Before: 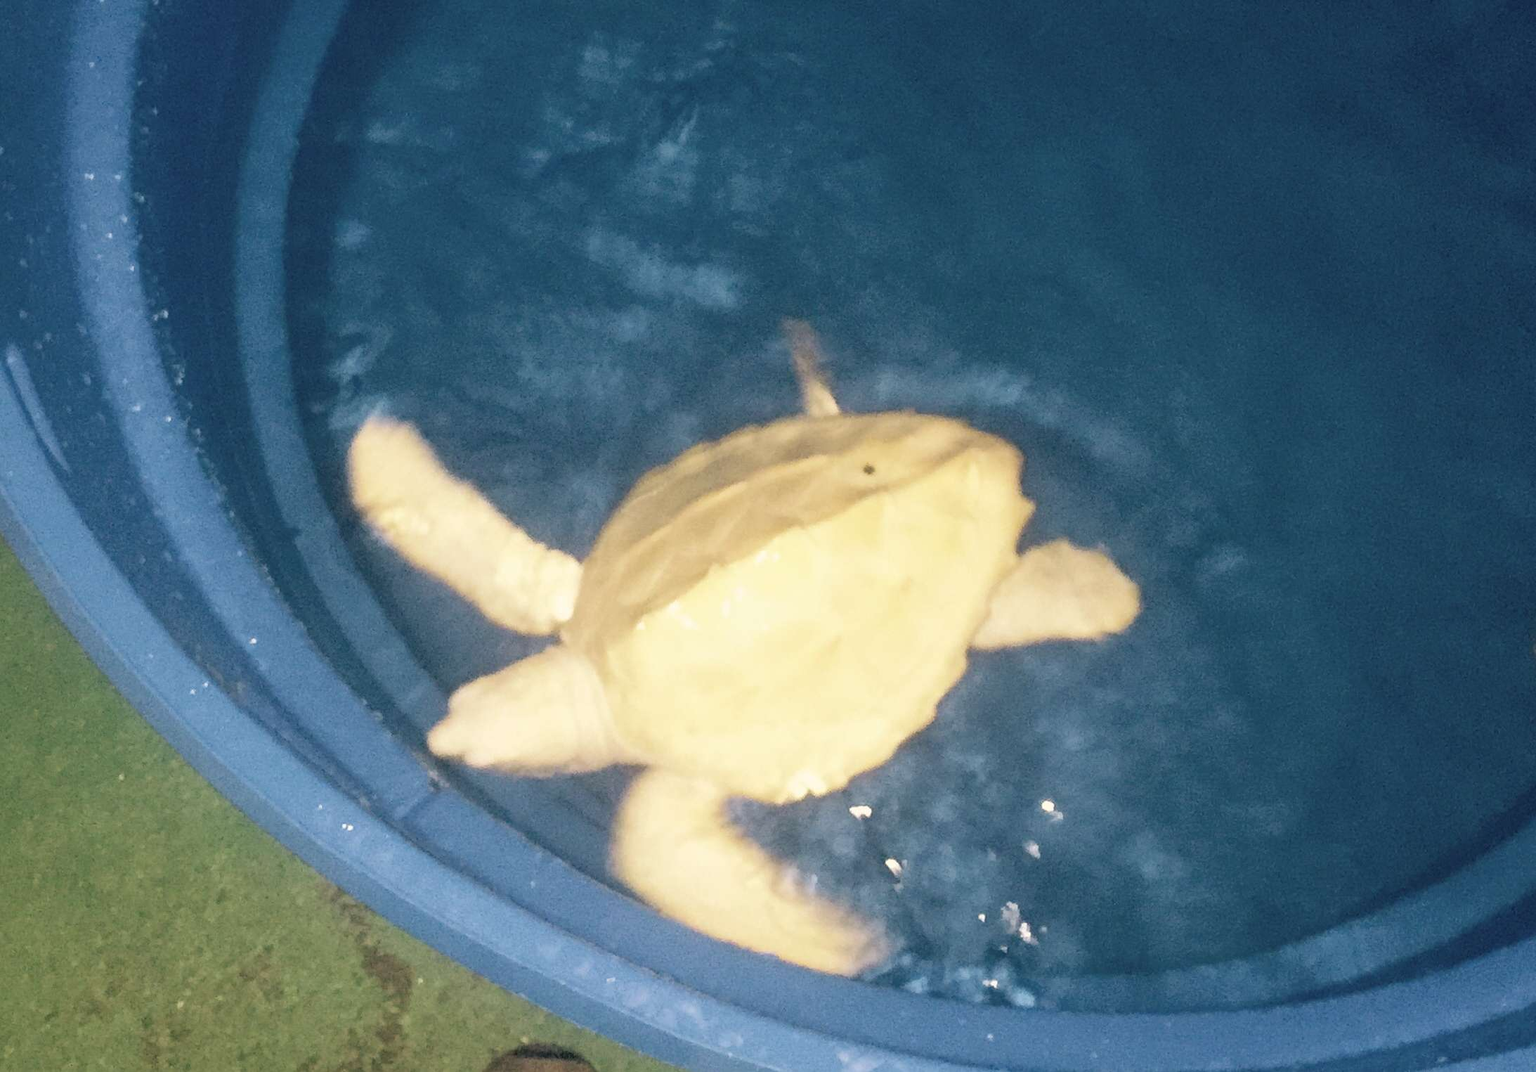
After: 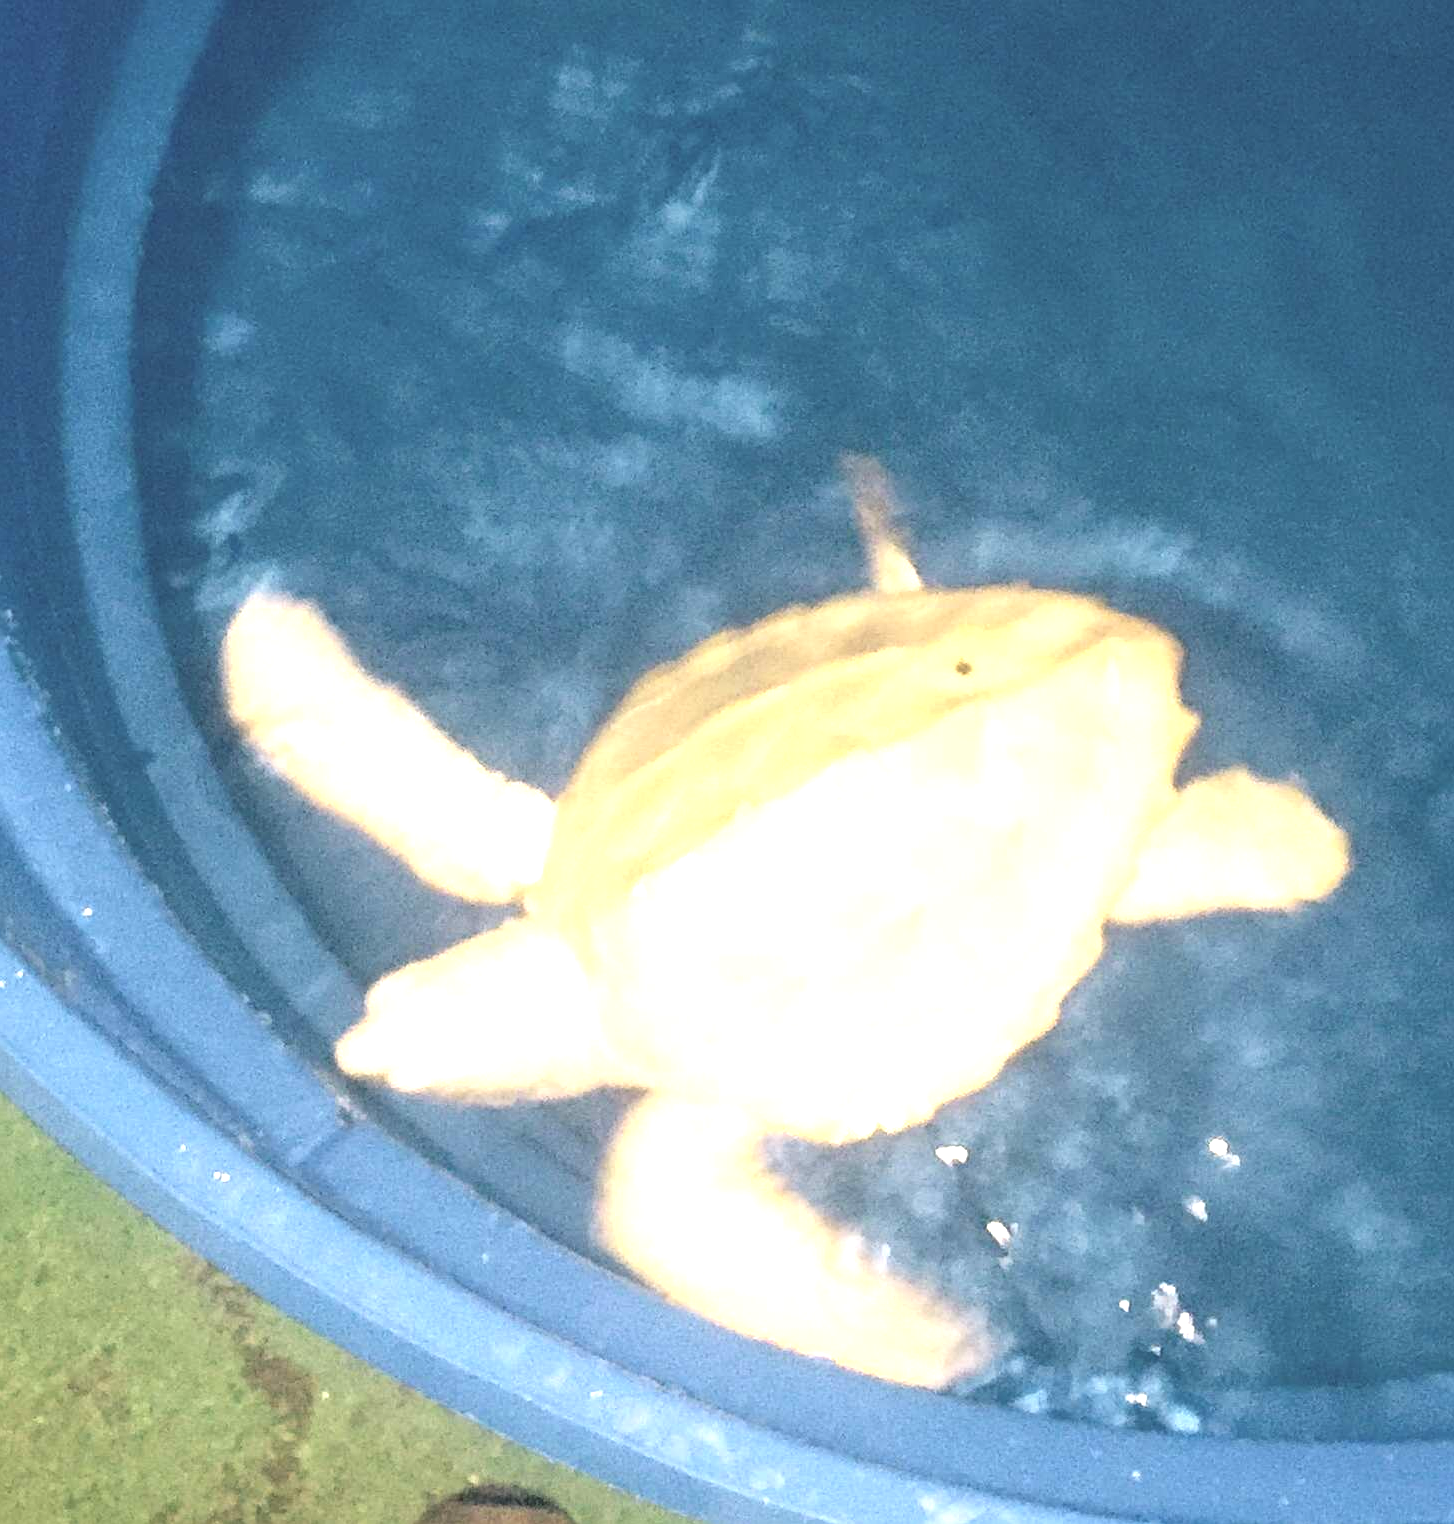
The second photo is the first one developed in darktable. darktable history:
exposure: black level correction -0.005, exposure 1.004 EV, compensate exposure bias true, compensate highlight preservation false
sharpen: amount 0.204
crop and rotate: left 12.528%, right 20.915%
